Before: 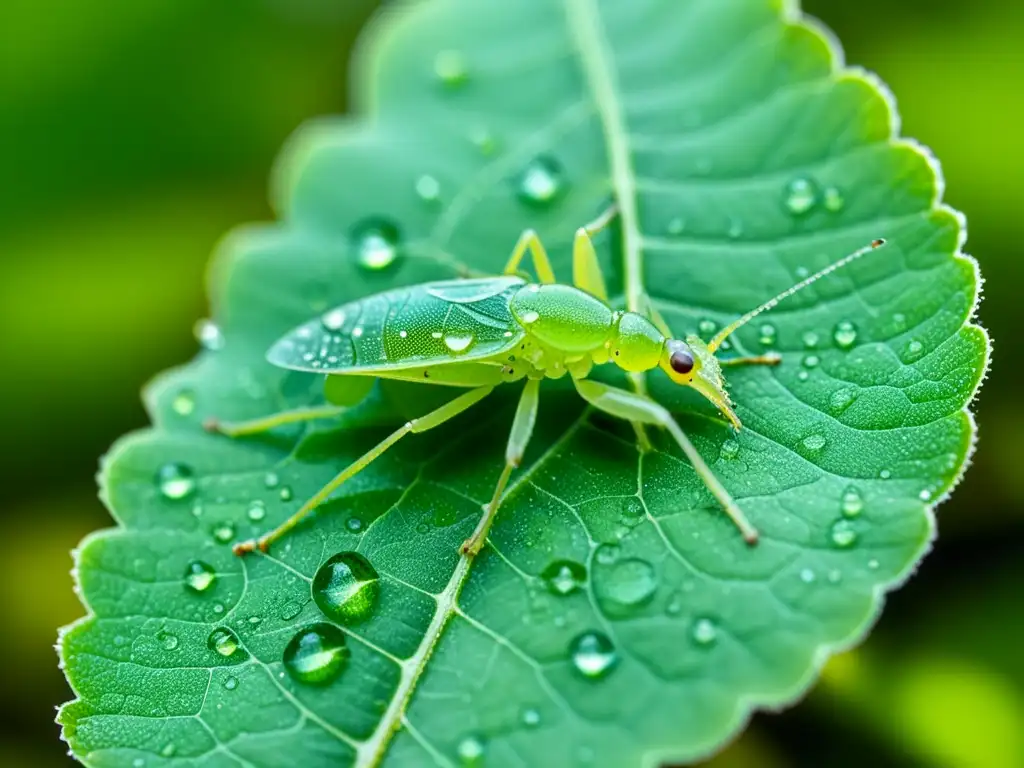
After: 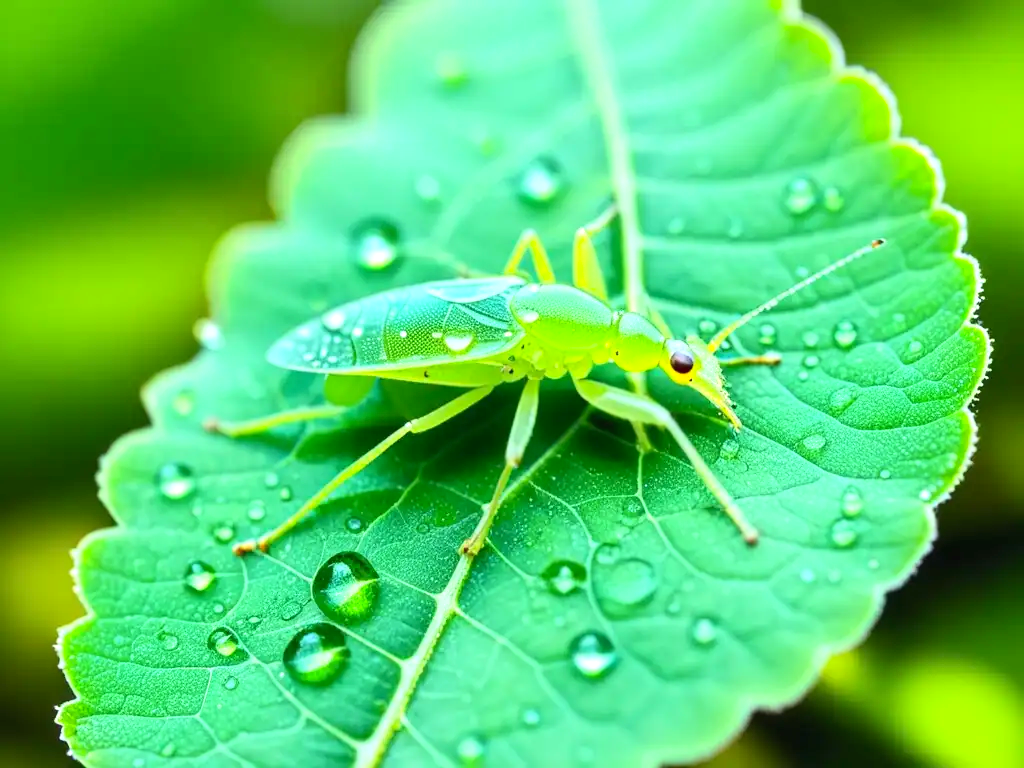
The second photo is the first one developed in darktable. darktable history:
exposure: black level correction 0, exposure 0.5 EV, compensate highlight preservation false
contrast brightness saturation: contrast 0.203, brightness 0.148, saturation 0.141
